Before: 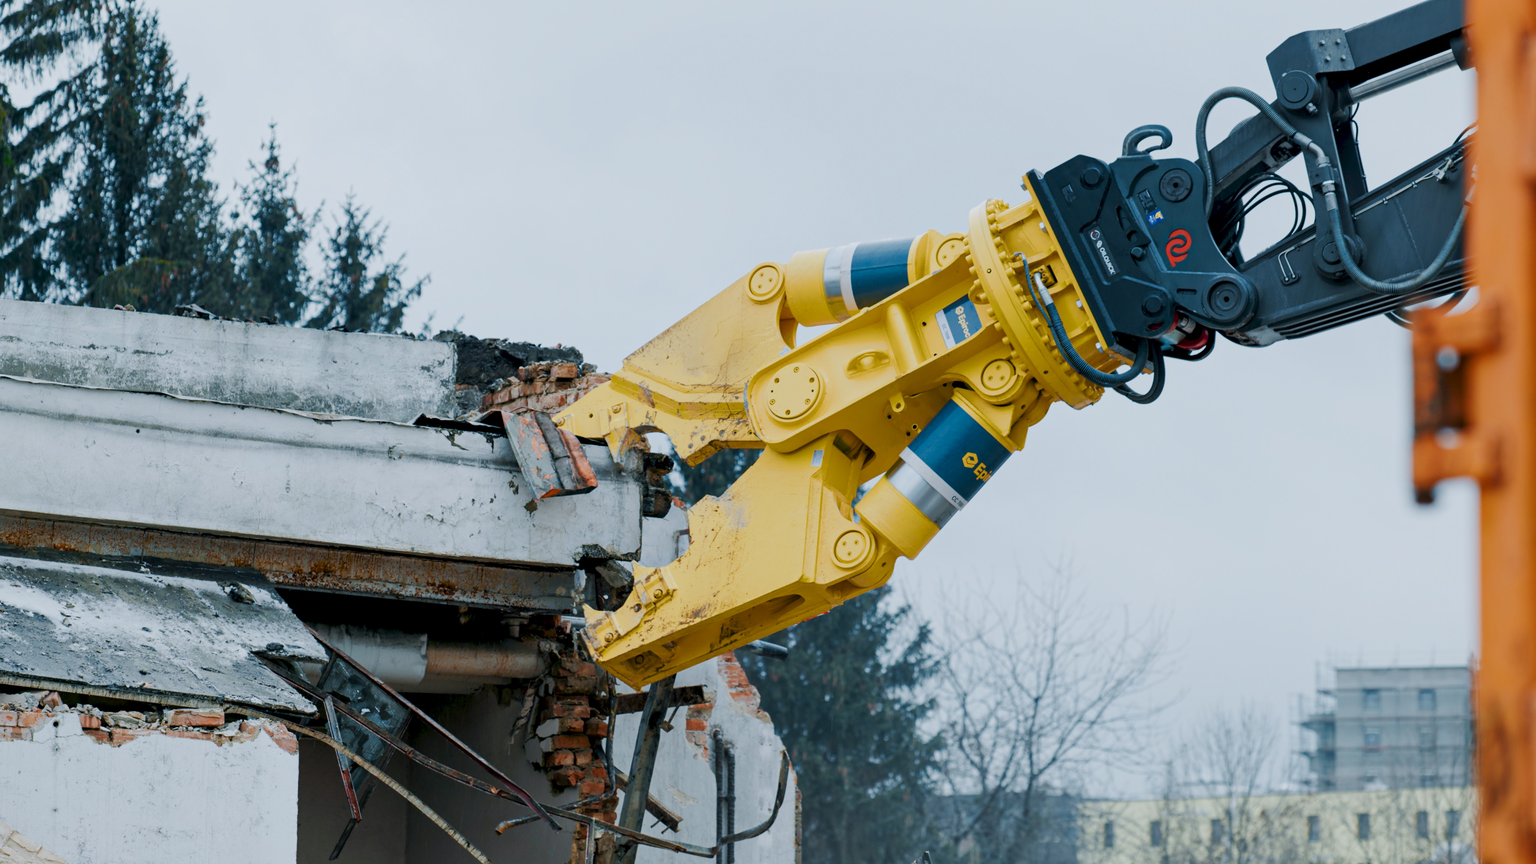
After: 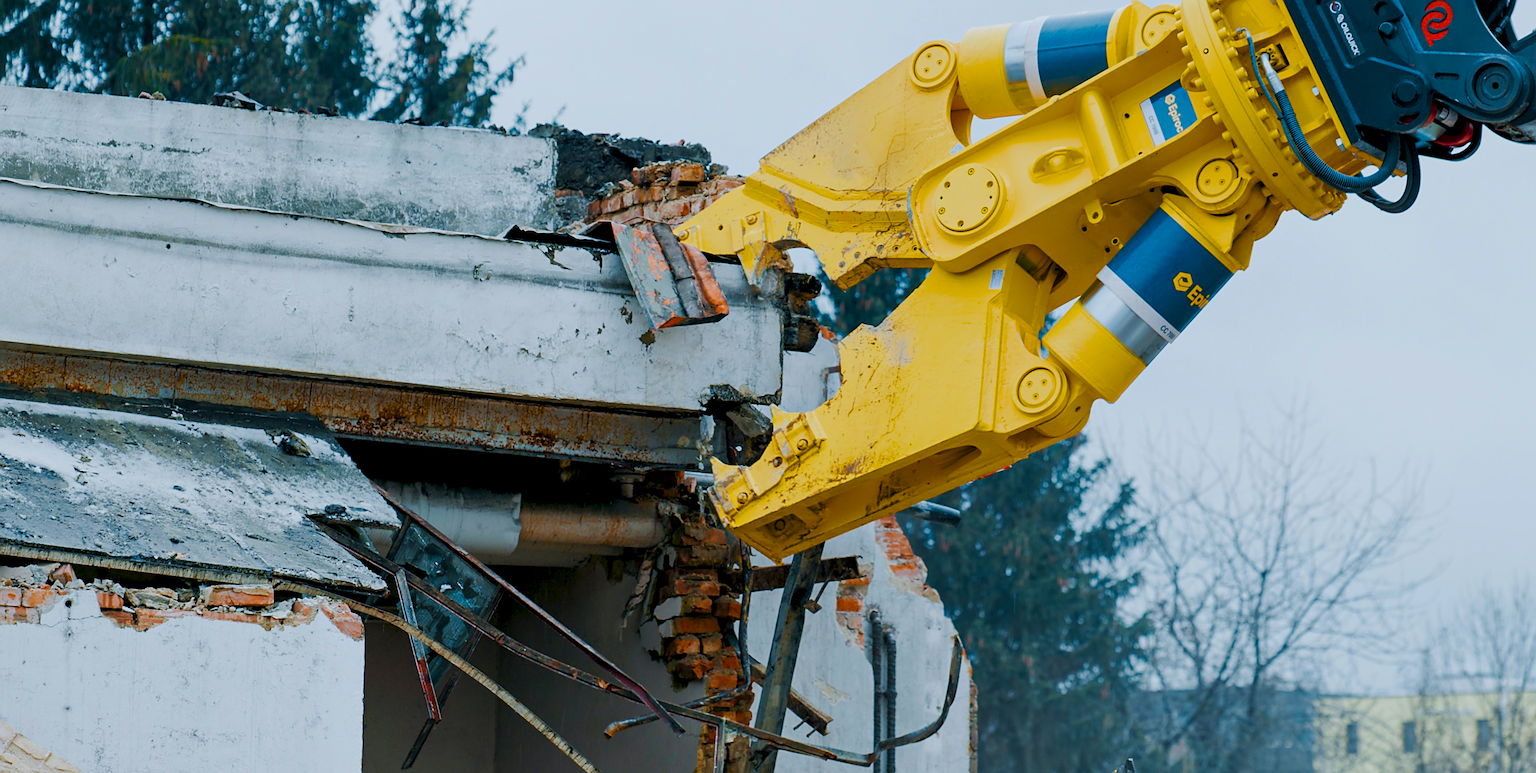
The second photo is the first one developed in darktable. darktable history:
color balance rgb: linear chroma grading › global chroma 15%, perceptual saturation grading › global saturation 30%
crop: top 26.531%, right 17.959%
sharpen: on, module defaults
